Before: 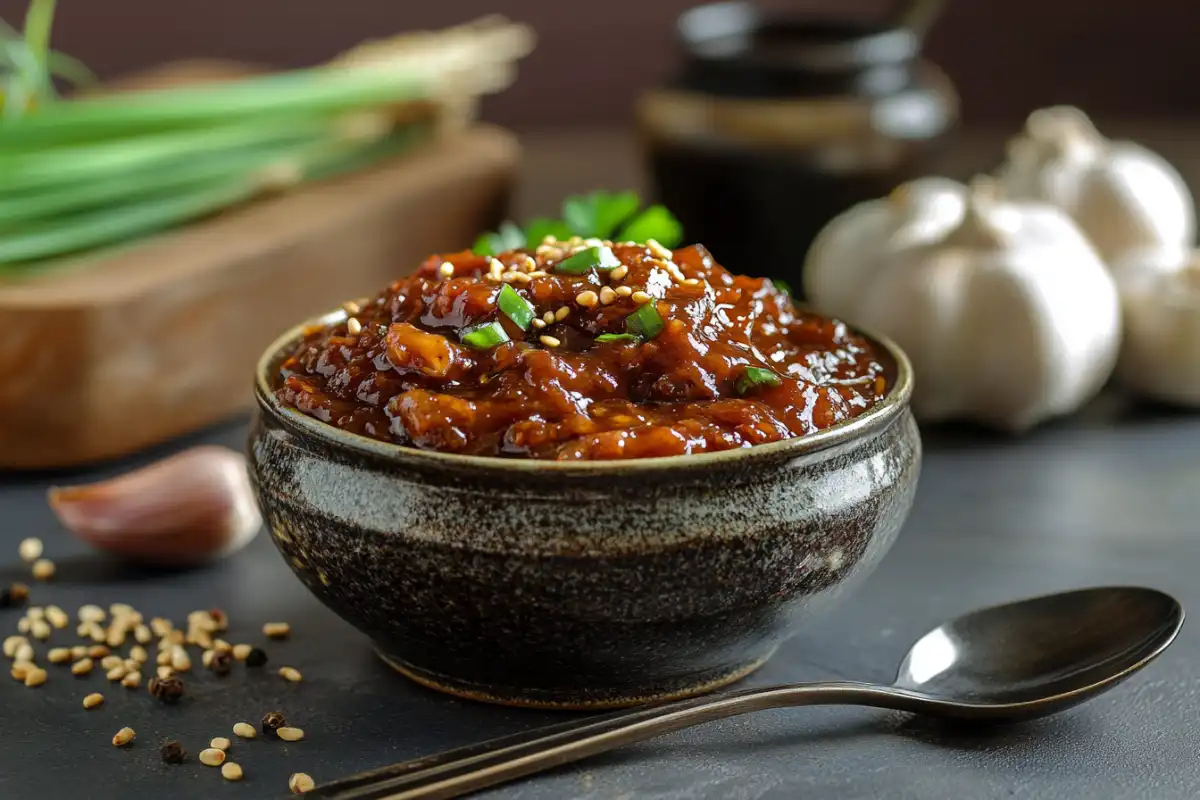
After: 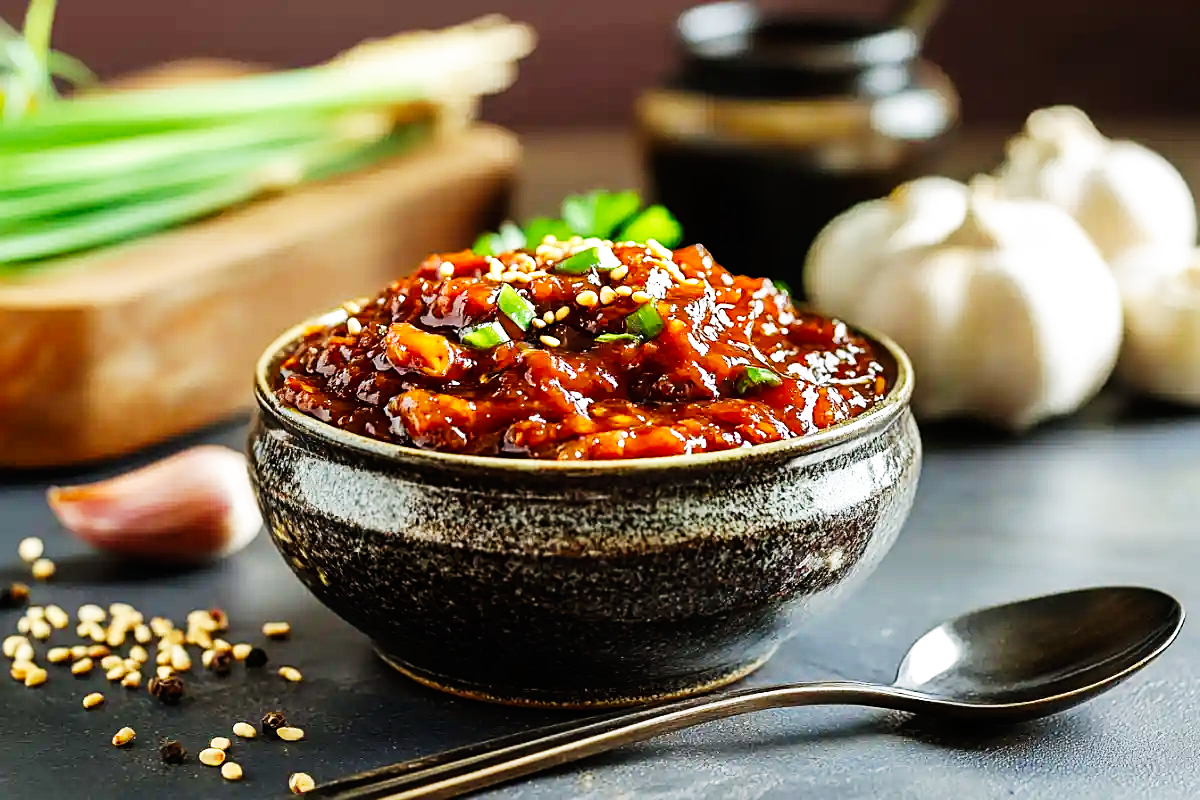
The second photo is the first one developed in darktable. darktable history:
sharpen: on, module defaults
white balance: red 1, blue 1
base curve: curves: ch0 [(0, 0) (0.007, 0.004) (0.027, 0.03) (0.046, 0.07) (0.207, 0.54) (0.442, 0.872) (0.673, 0.972) (1, 1)], preserve colors none
